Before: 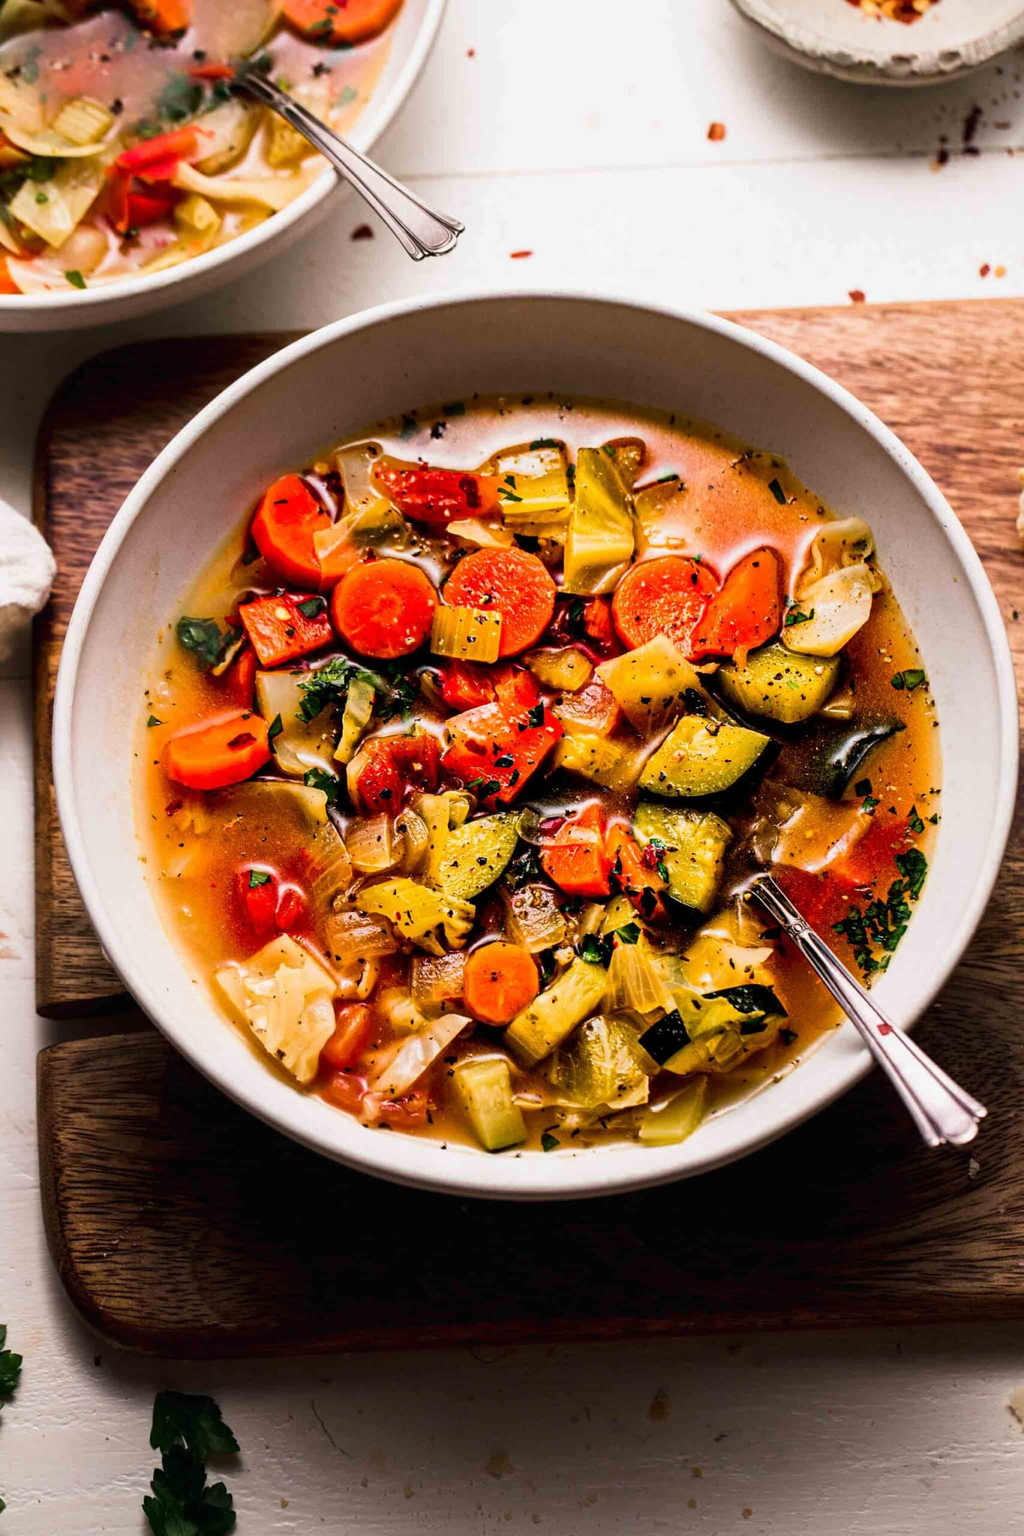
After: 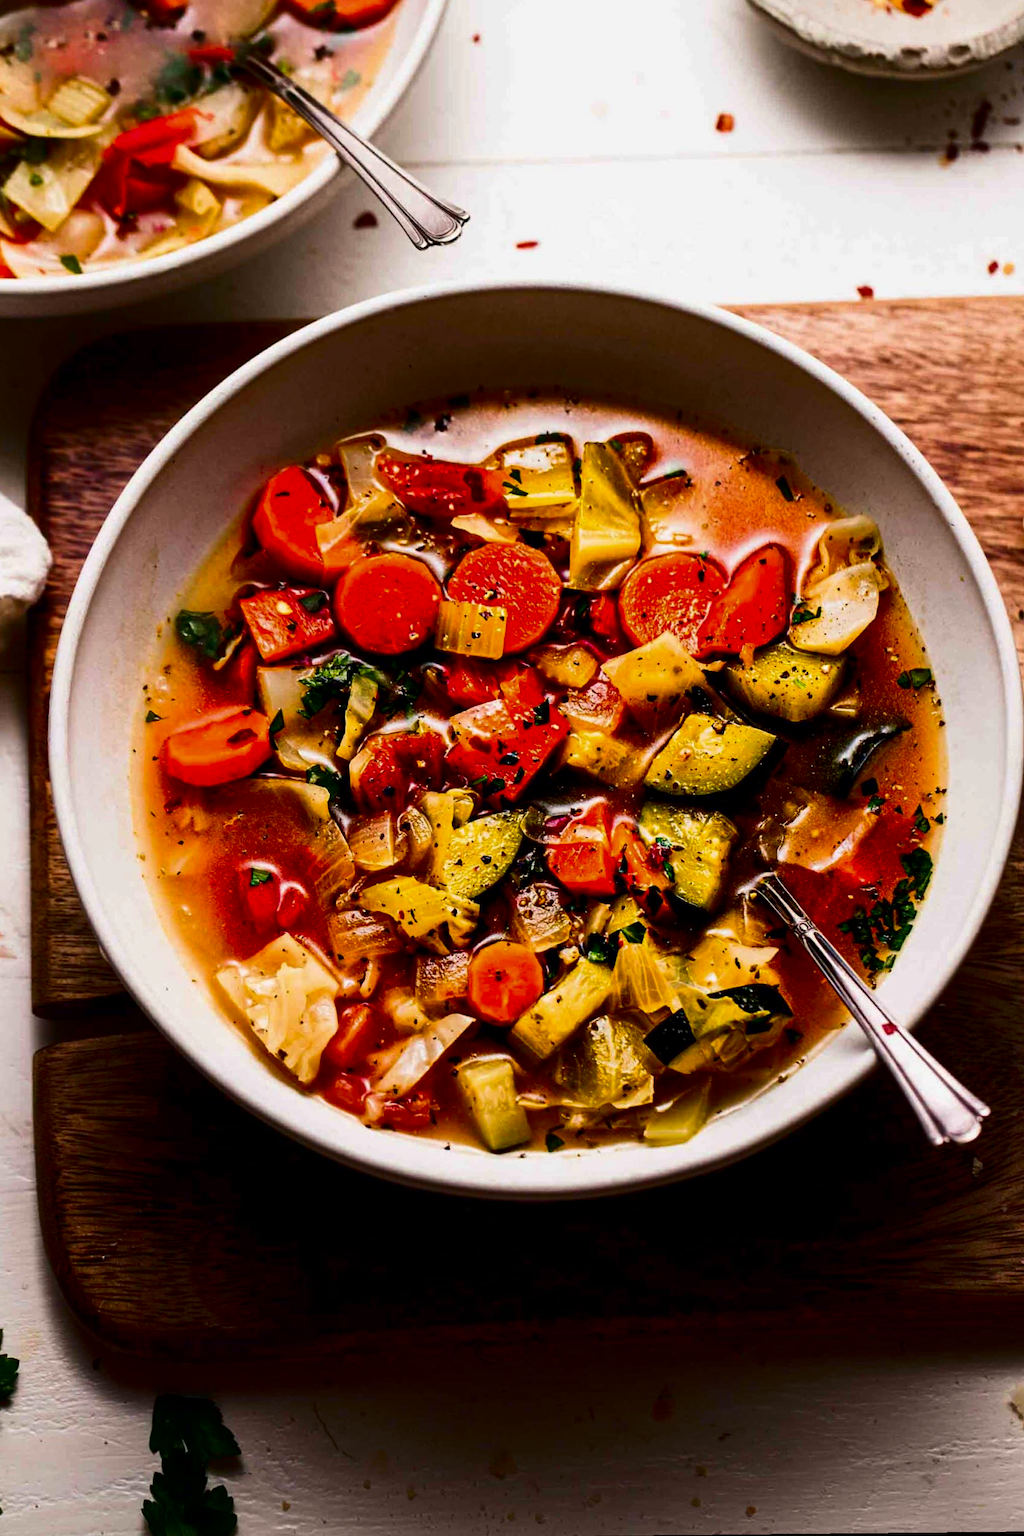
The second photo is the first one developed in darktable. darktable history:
contrast brightness saturation: contrast 0.13, brightness -0.24, saturation 0.14
rotate and perspective: rotation 0.174°, lens shift (vertical) 0.013, lens shift (horizontal) 0.019, shear 0.001, automatic cropping original format, crop left 0.007, crop right 0.991, crop top 0.016, crop bottom 0.997
